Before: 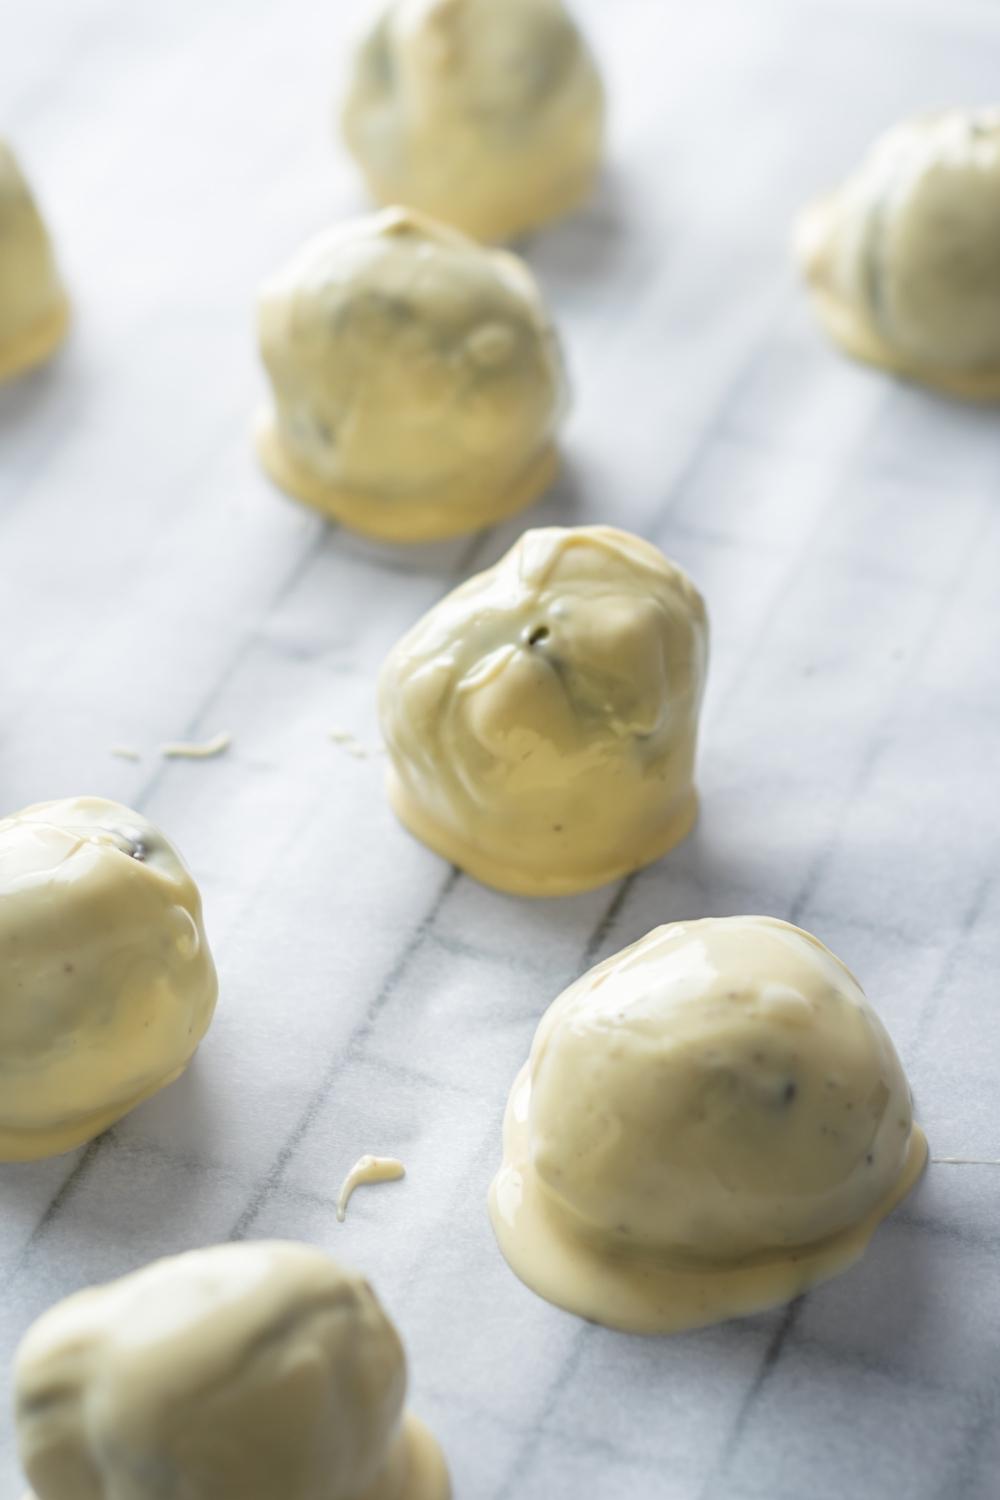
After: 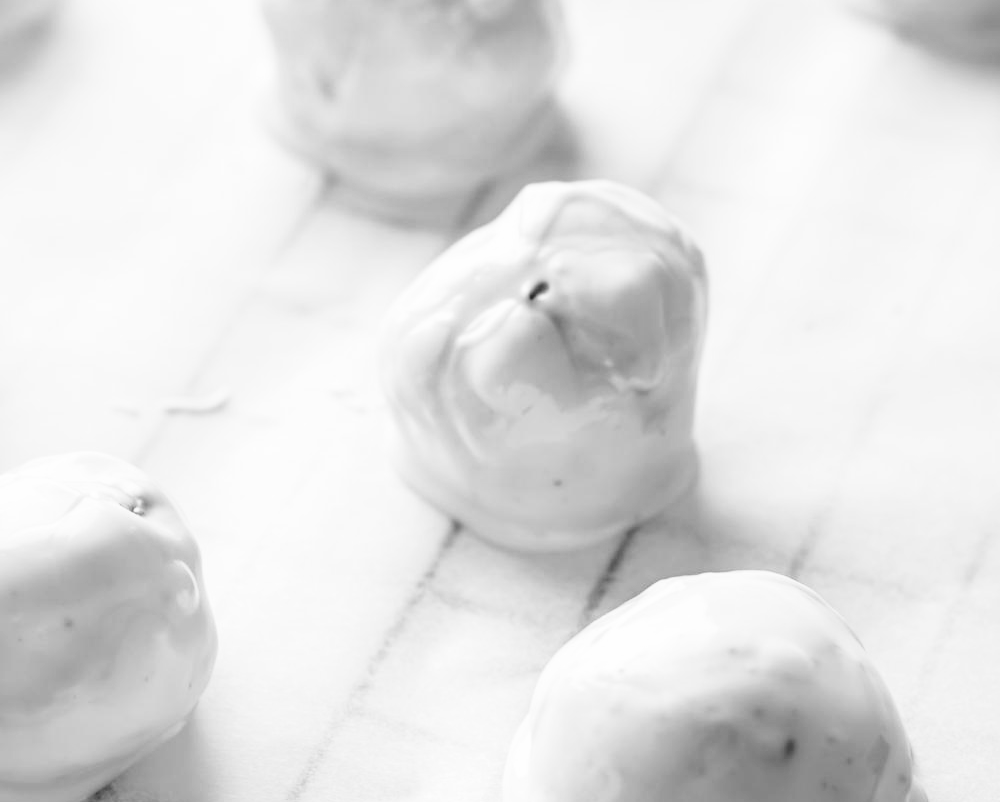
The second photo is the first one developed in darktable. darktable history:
crop and rotate: top 23.043%, bottom 23.437%
monochrome: on, module defaults
color correction: highlights a* 10.32, highlights b* 14.66, shadows a* -9.59, shadows b* -15.02
base curve: curves: ch0 [(0, 0) (0.028, 0.03) (0.121, 0.232) (0.46, 0.748) (0.859, 0.968) (1, 1)], preserve colors none
